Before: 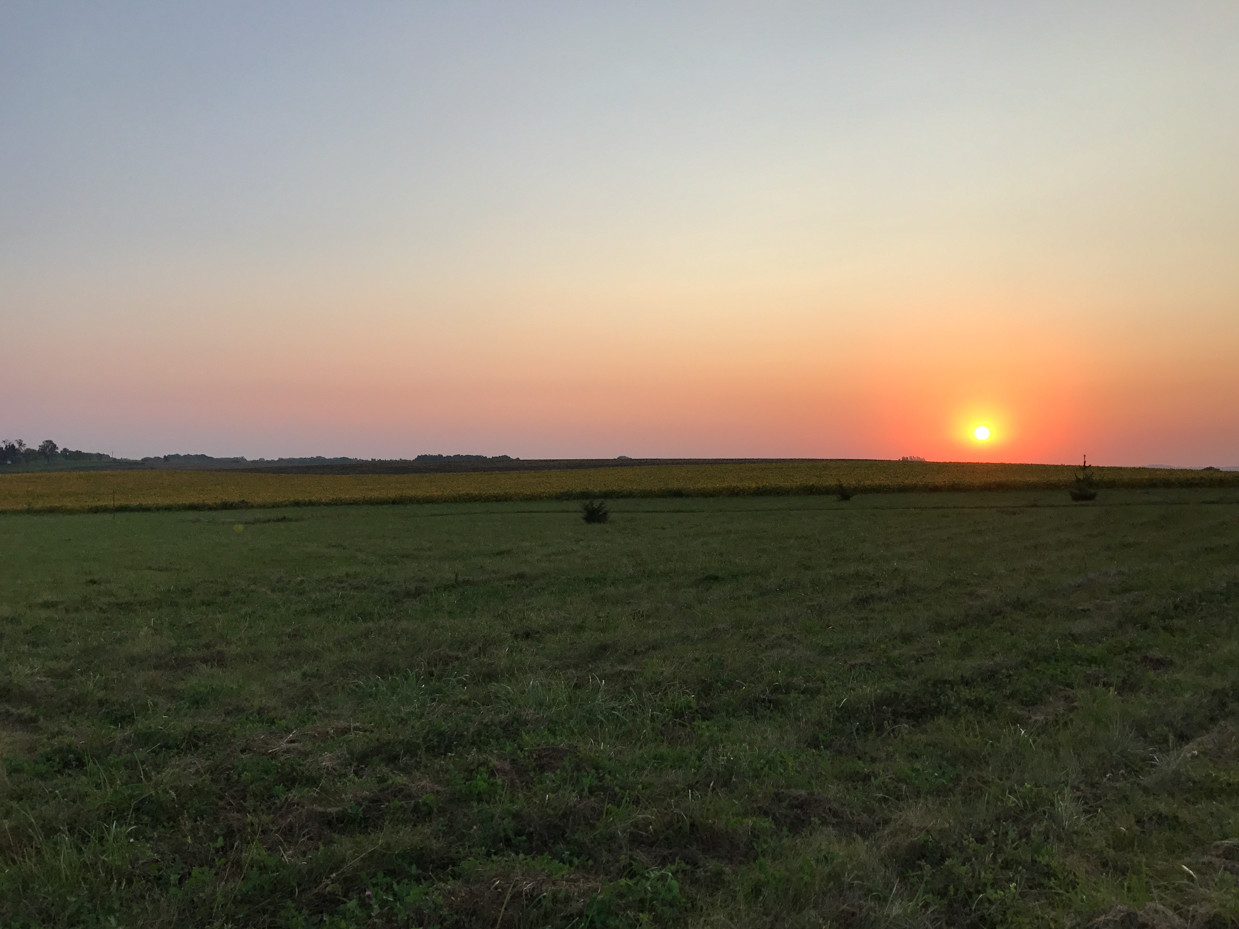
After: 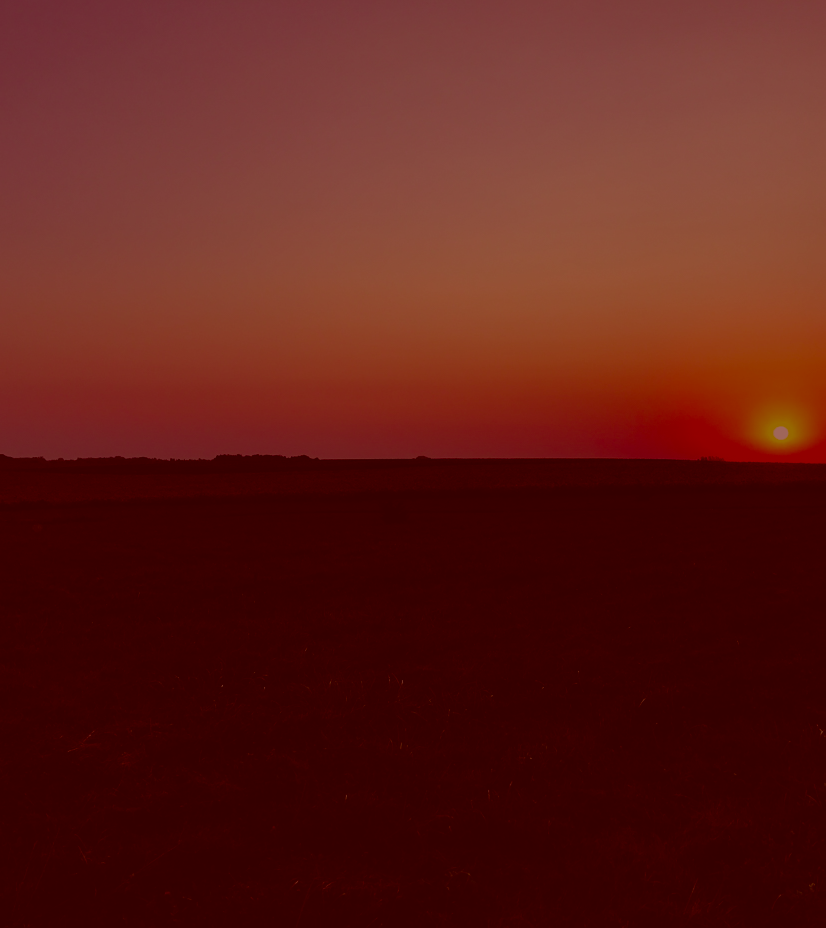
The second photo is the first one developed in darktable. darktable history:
color correction: highlights a* 9.35, highlights b* 8.73, shadows a* 39.25, shadows b* 39.97, saturation 0.818
color balance rgb: shadows lift › luminance -21.715%, shadows lift › chroma 8.921%, shadows lift › hue 284.39°, perceptual saturation grading › global saturation 23.856%, perceptual saturation grading › highlights -24.643%, perceptual saturation grading › mid-tones 23.733%, perceptual saturation grading › shadows 39.86%
crop and rotate: left 16.25%, right 17.059%
exposure: exposure -2.4 EV, compensate highlight preservation false
